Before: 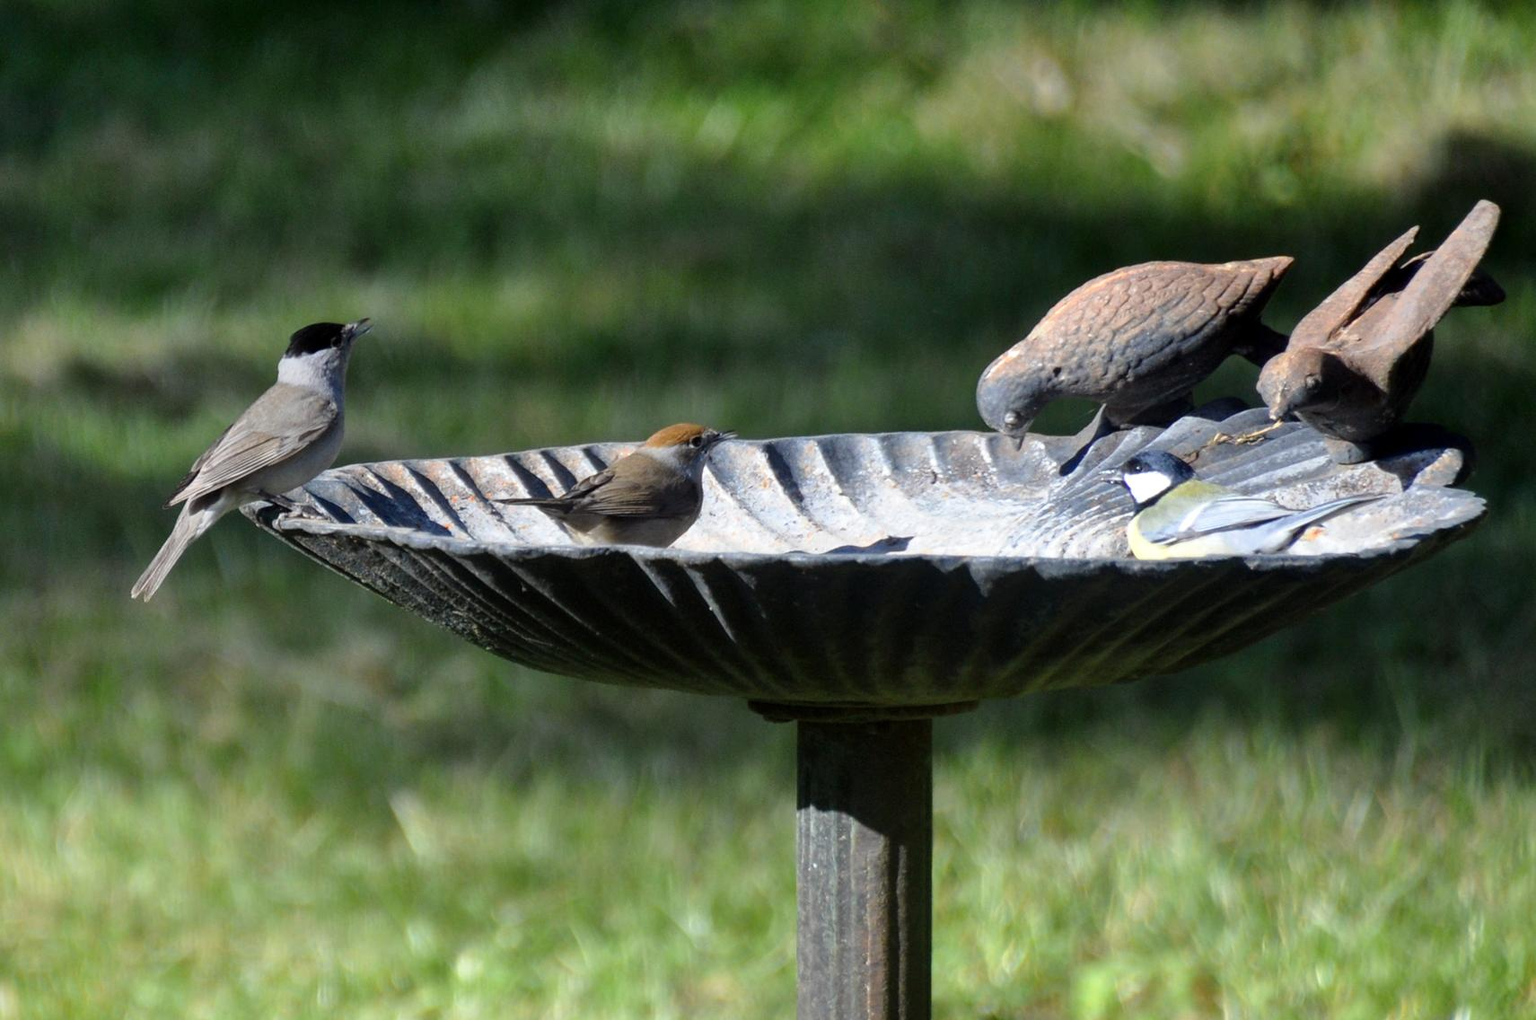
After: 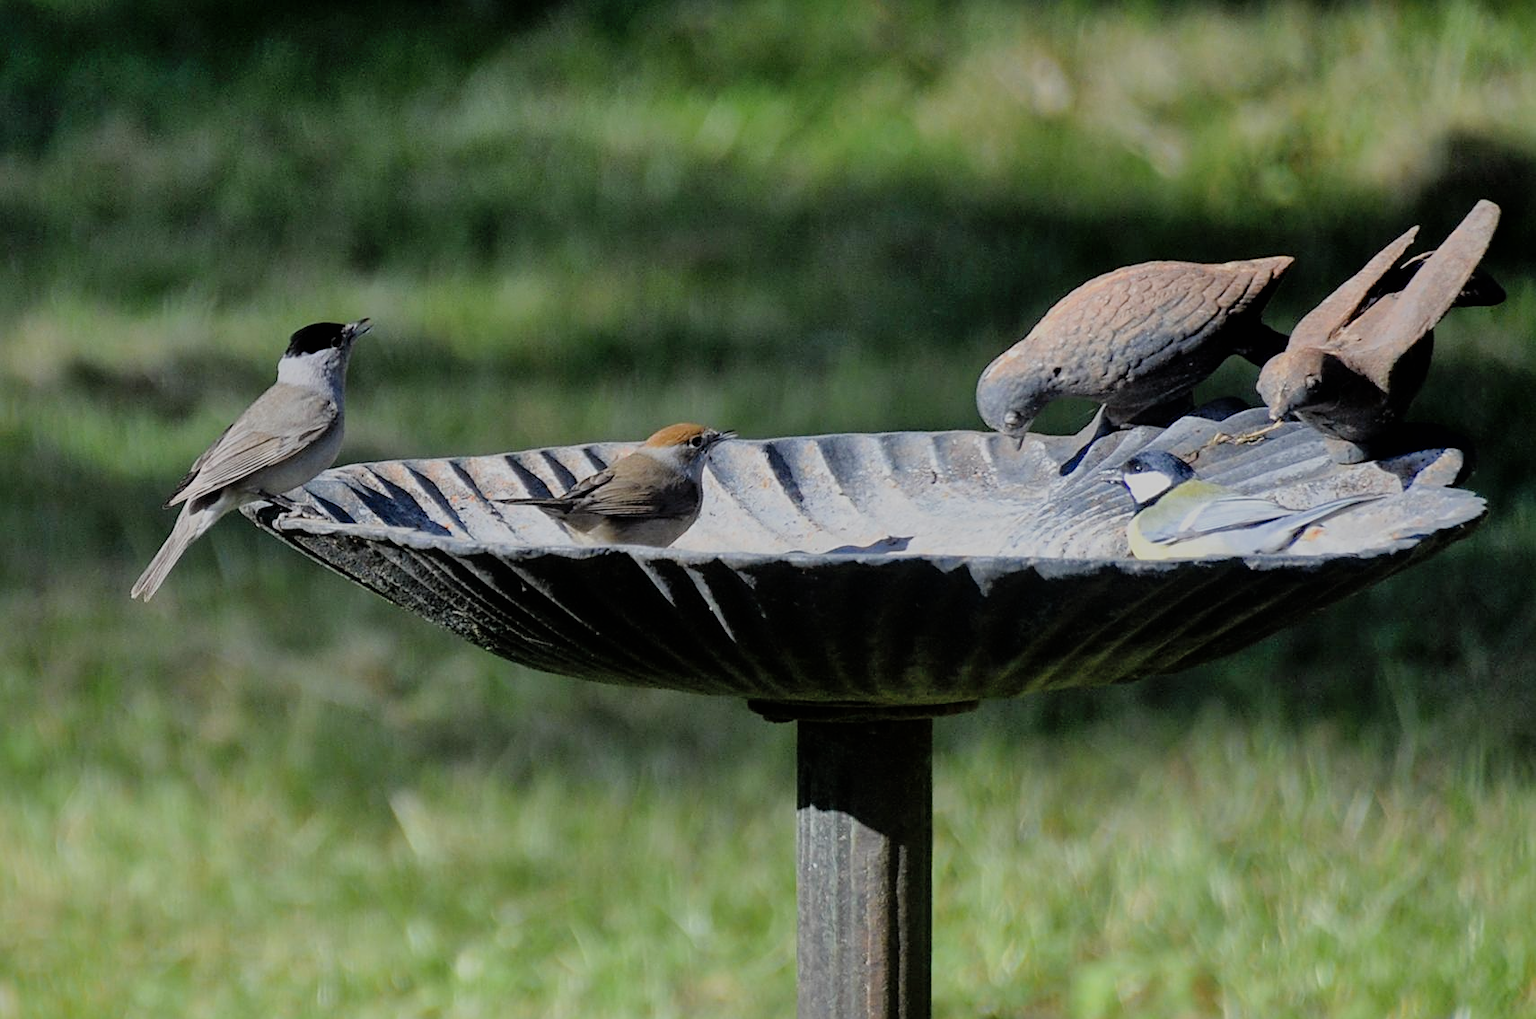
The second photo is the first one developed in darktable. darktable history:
shadows and highlights: on, module defaults
filmic rgb: black relative exposure -7.65 EV, white relative exposure 4.56 EV, hardness 3.61
contrast brightness saturation: saturation -0.05
sharpen: on, module defaults
